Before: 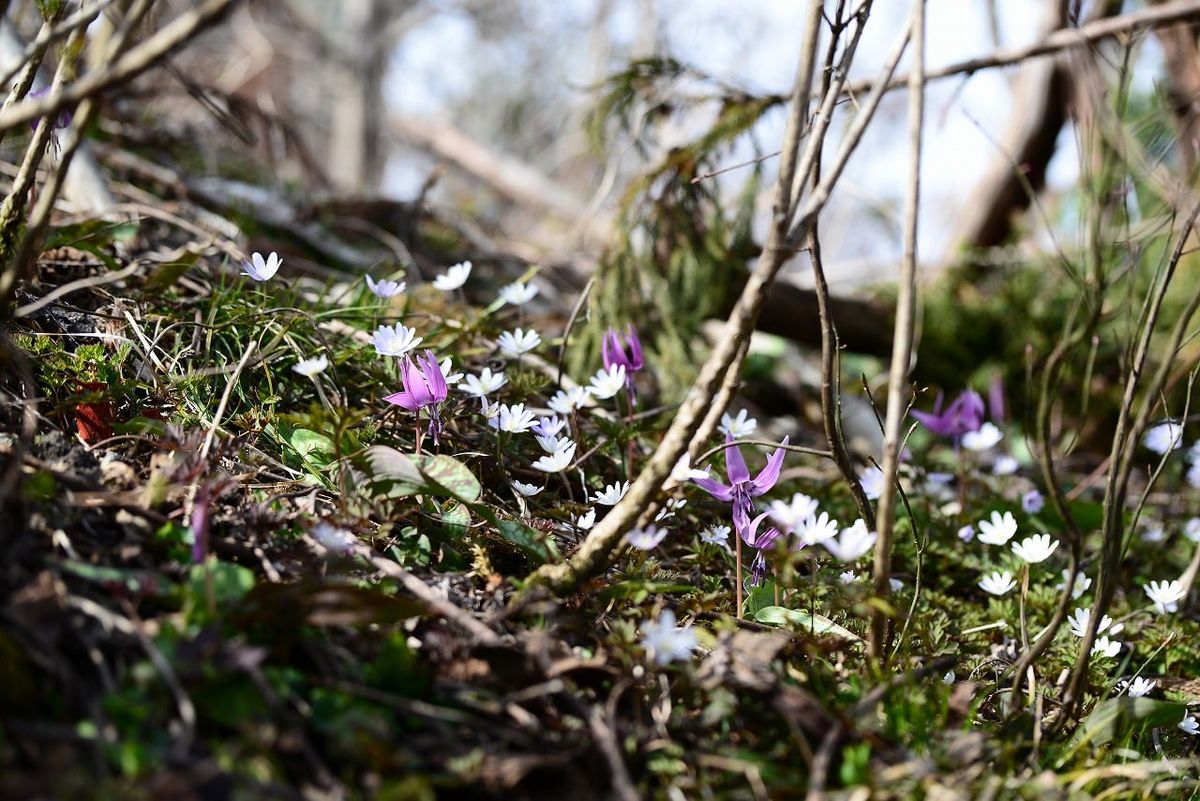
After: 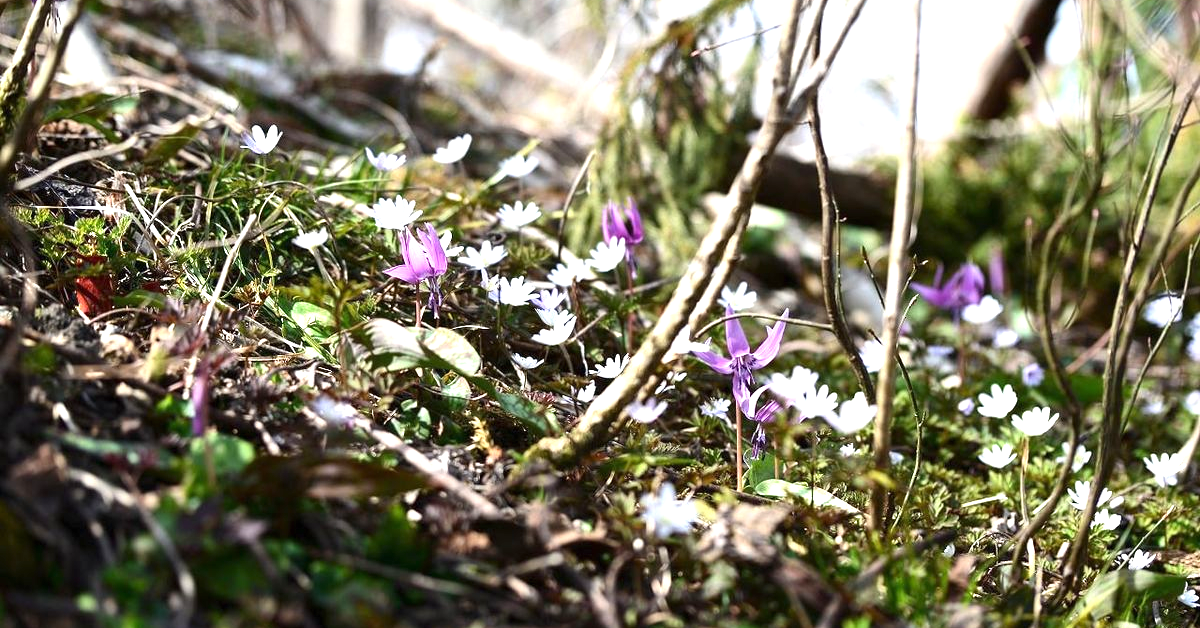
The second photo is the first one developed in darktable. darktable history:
exposure: black level correction 0, exposure 0.889 EV, compensate highlight preservation false
crop and rotate: top 15.934%, bottom 5.539%
